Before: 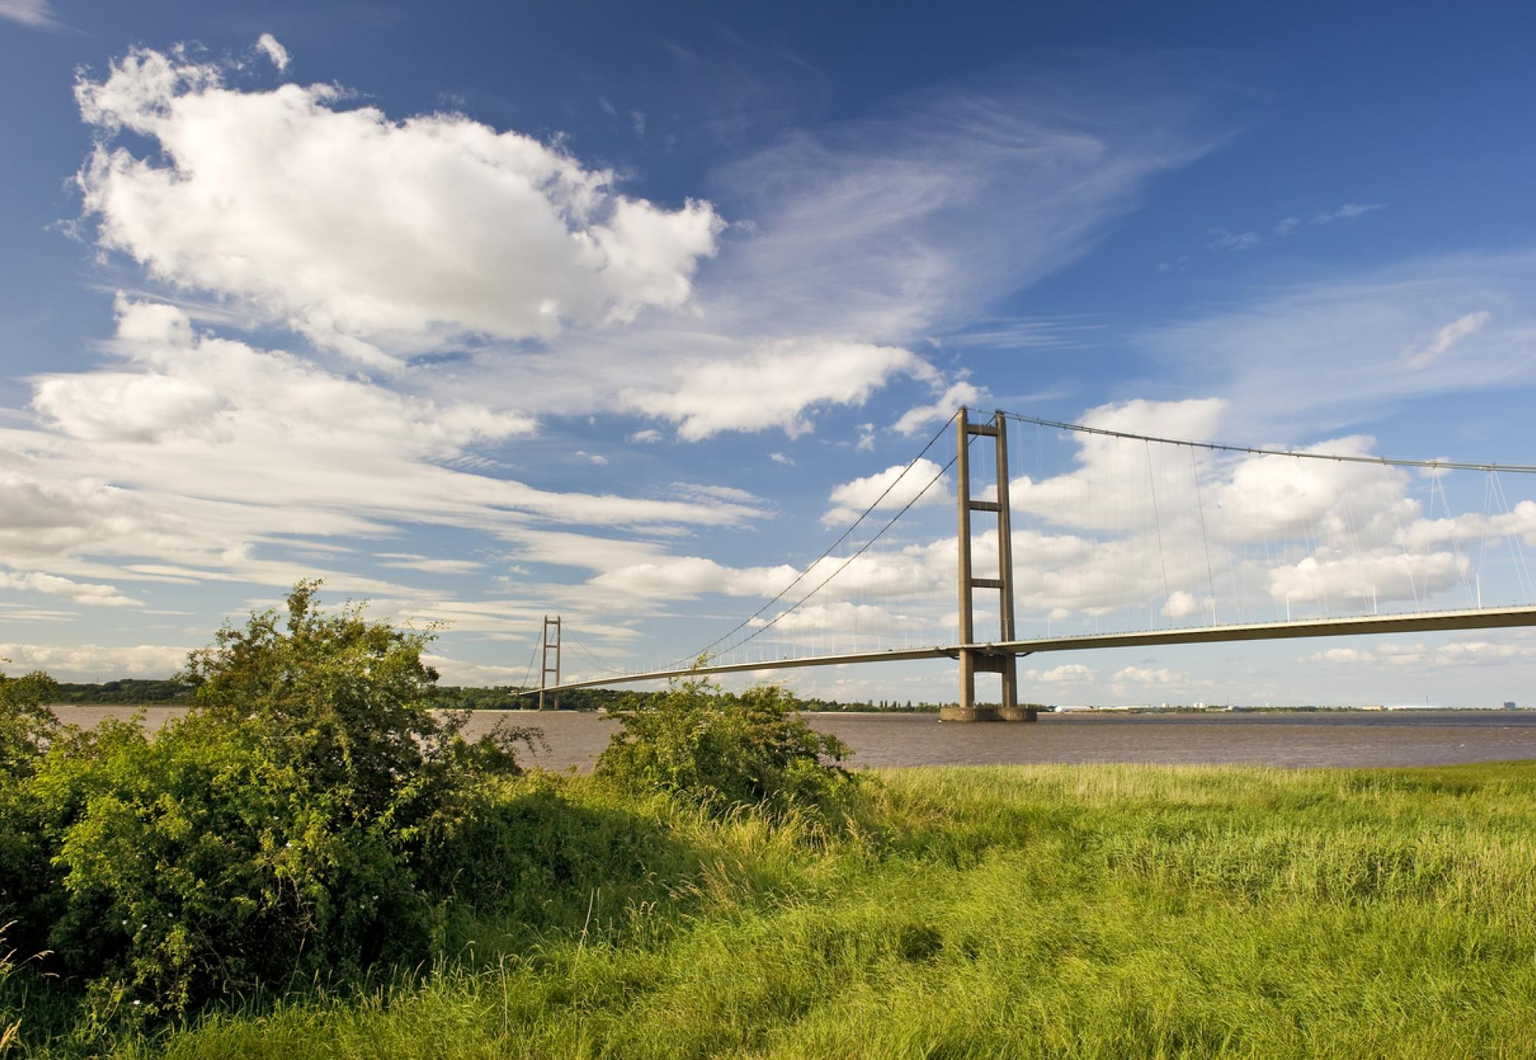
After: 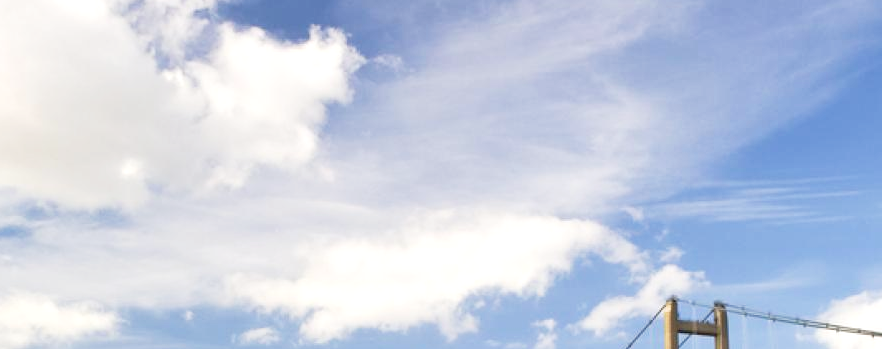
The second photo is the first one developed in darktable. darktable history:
tone curve: curves: ch0 [(0, 0.036) (0.053, 0.068) (0.211, 0.217) (0.519, 0.513) (0.847, 0.82) (0.991, 0.914)]; ch1 [(0, 0) (0.276, 0.206) (0.412, 0.353) (0.482, 0.475) (0.495, 0.5) (0.509, 0.502) (0.563, 0.57) (0.667, 0.672) (0.788, 0.809) (1, 1)]; ch2 [(0, 0) (0.438, 0.456) (0.473, 0.47) (0.503, 0.503) (0.523, 0.528) (0.562, 0.571) (0.612, 0.61) (0.679, 0.72) (1, 1)], preserve colors none
crop: left 29.109%, top 16.854%, right 26.79%, bottom 57.853%
exposure: black level correction 0.001, exposure 0.967 EV, compensate highlight preservation false
